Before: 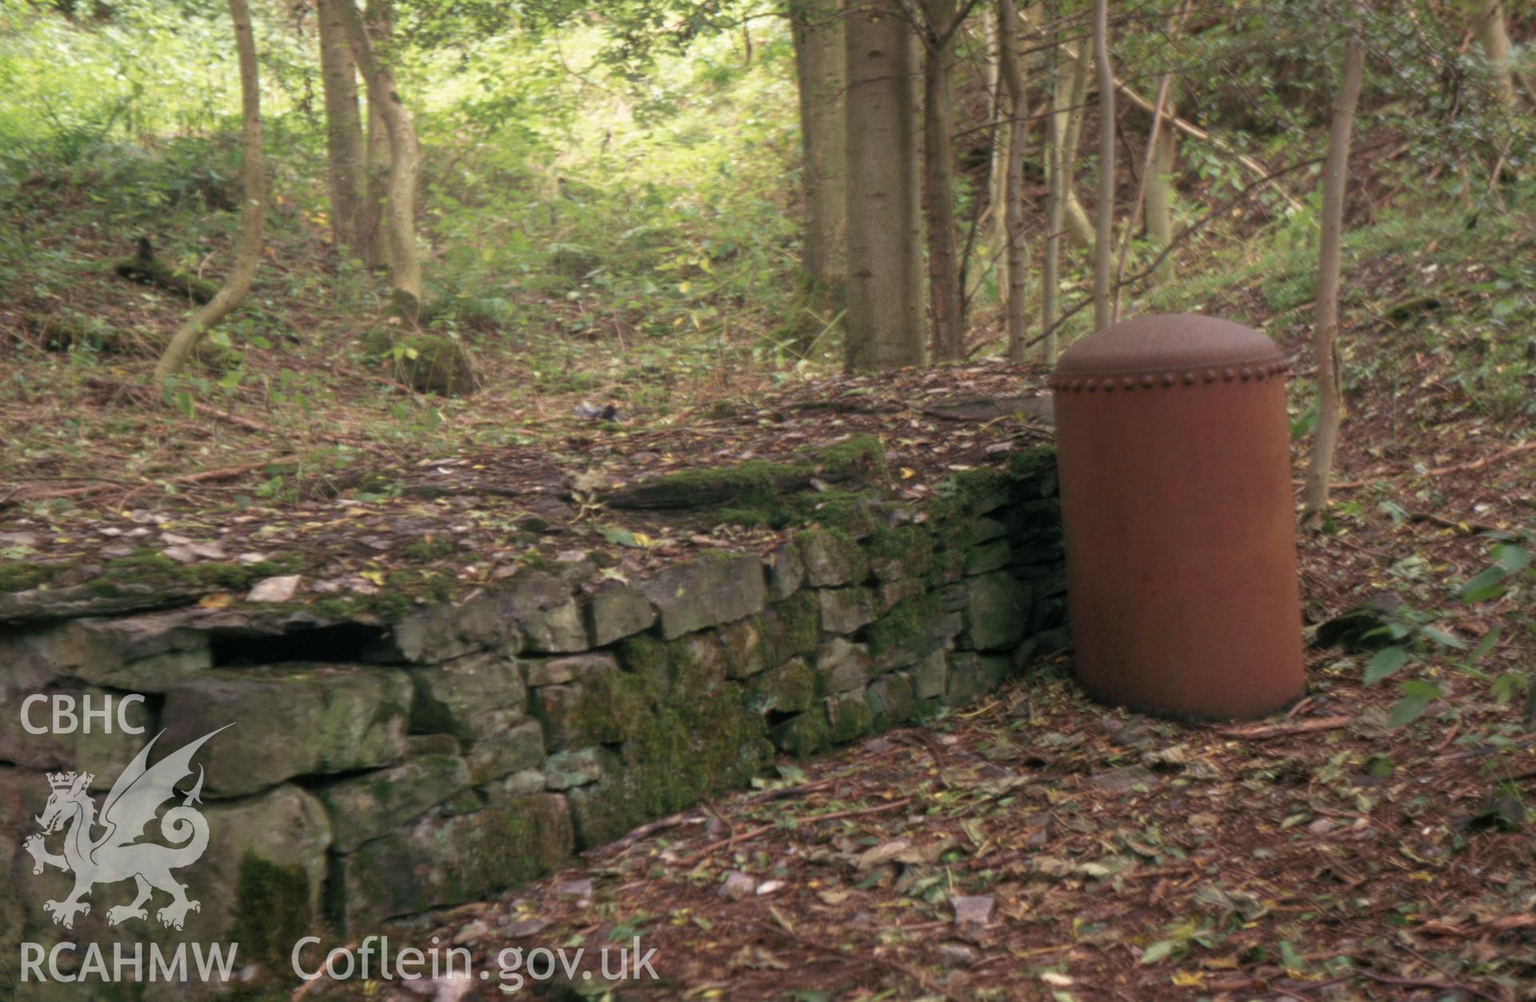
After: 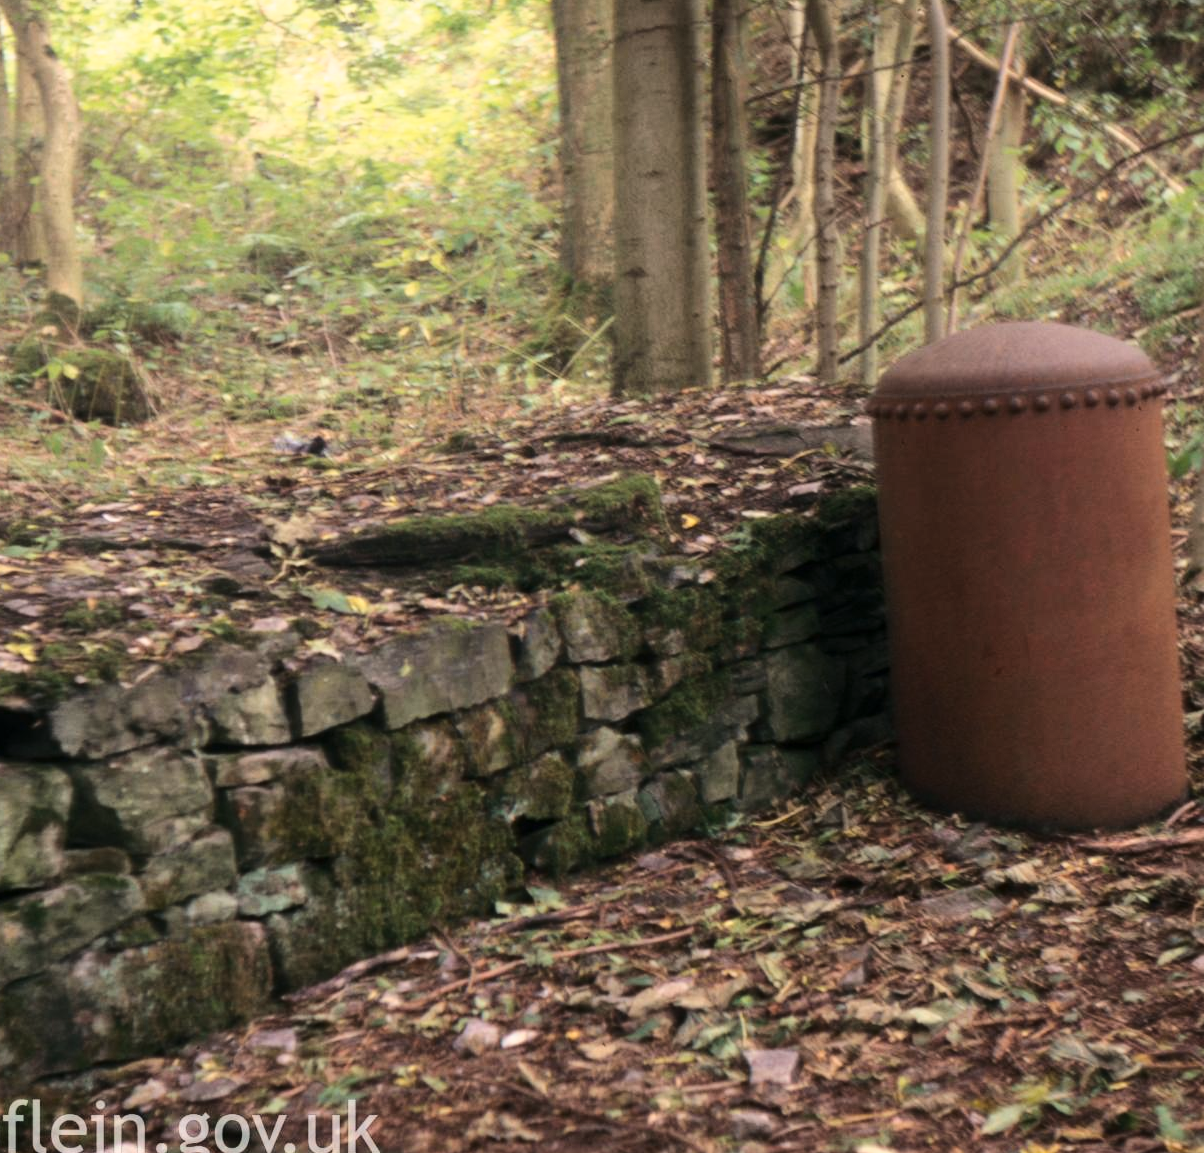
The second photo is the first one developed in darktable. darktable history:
crop and rotate: left 23.137%, top 5.62%, right 14.111%, bottom 2.286%
base curve: curves: ch0 [(0, 0) (0.036, 0.025) (0.121, 0.166) (0.206, 0.329) (0.605, 0.79) (1, 1)]
